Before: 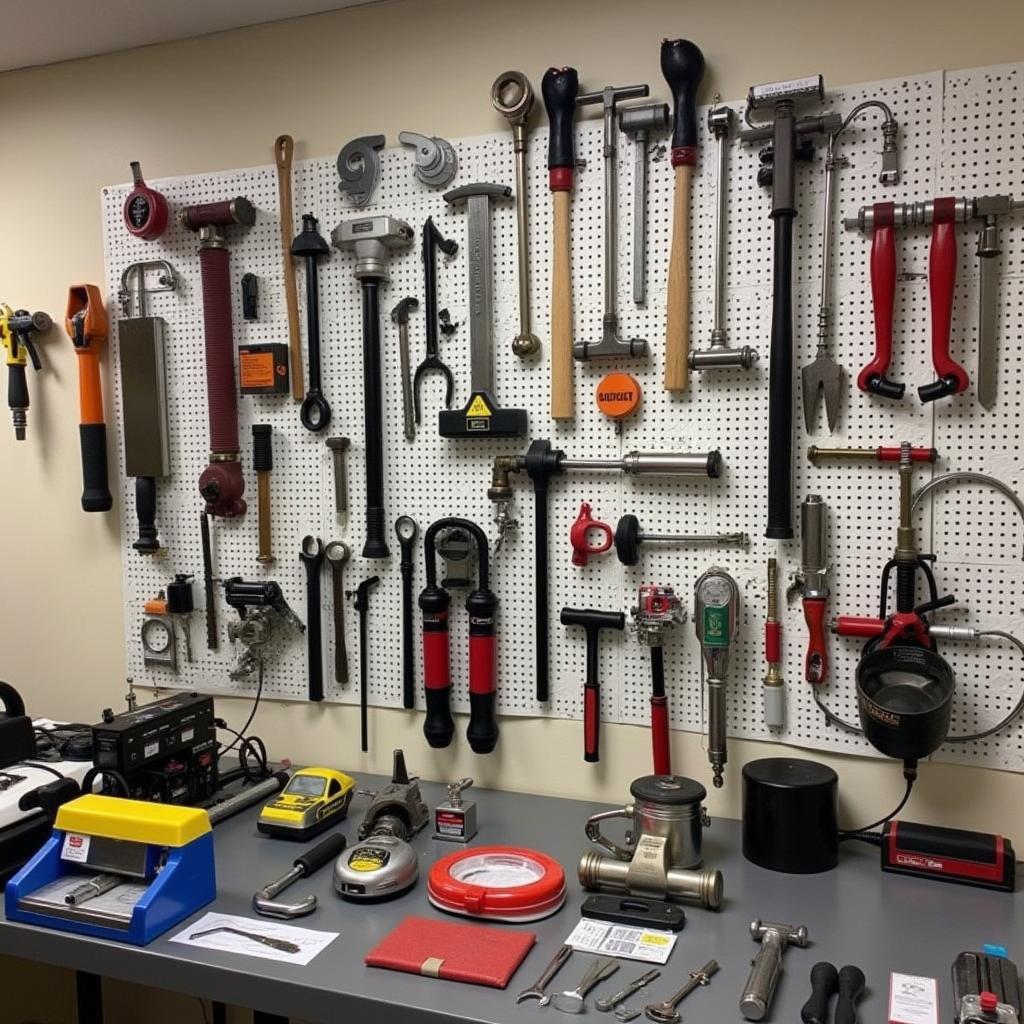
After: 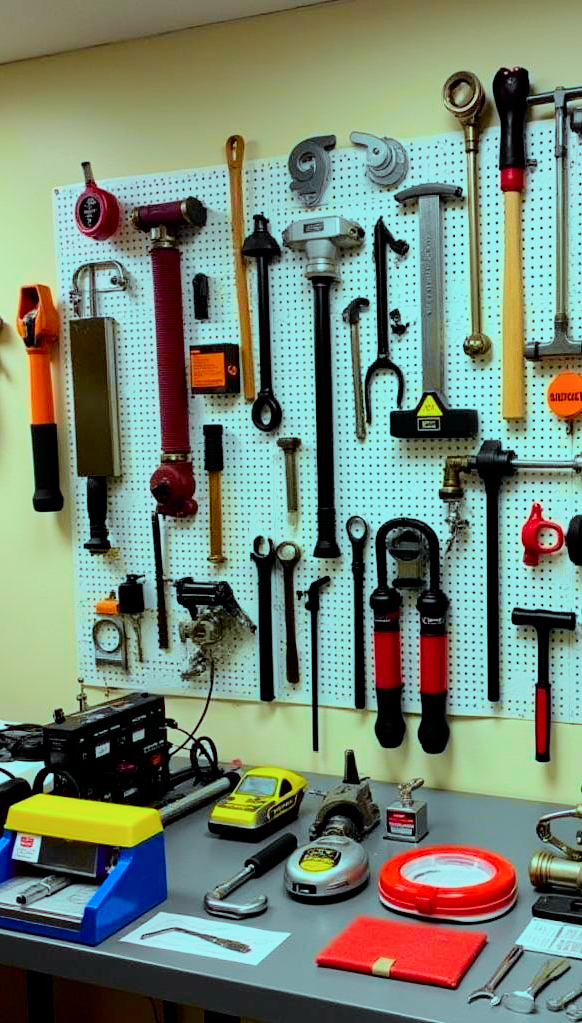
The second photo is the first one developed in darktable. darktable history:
color balance rgb: highlights gain › luminance 19.722%, highlights gain › chroma 2.826%, highlights gain › hue 175.67°, perceptual saturation grading › global saturation 38.894%, contrast -9.485%
color correction: highlights a* -10.24, highlights b* -9.78
crop: left 4.805%, right 38.263%
filmic rgb: black relative exposure -7.73 EV, white relative exposure 4.44 EV, hardness 3.76, latitude 37.48%, contrast 0.974, highlights saturation mix 8.95%, shadows ↔ highlights balance 4.64%, color science v6 (2022), iterations of high-quality reconstruction 10
tone curve: curves: ch0 [(0, 0) (0.062, 0.023) (0.168, 0.142) (0.359, 0.419) (0.469, 0.544) (0.634, 0.722) (0.839, 0.909) (0.998, 0.978)]; ch1 [(0, 0) (0.437, 0.408) (0.472, 0.47) (0.502, 0.504) (0.527, 0.546) (0.568, 0.619) (0.608, 0.665) (0.669, 0.748) (0.859, 0.899) (1, 1)]; ch2 [(0, 0) (0.33, 0.301) (0.421, 0.443) (0.473, 0.498) (0.509, 0.5) (0.535, 0.564) (0.575, 0.625) (0.608, 0.667) (1, 1)], color space Lab, independent channels, preserve colors none
